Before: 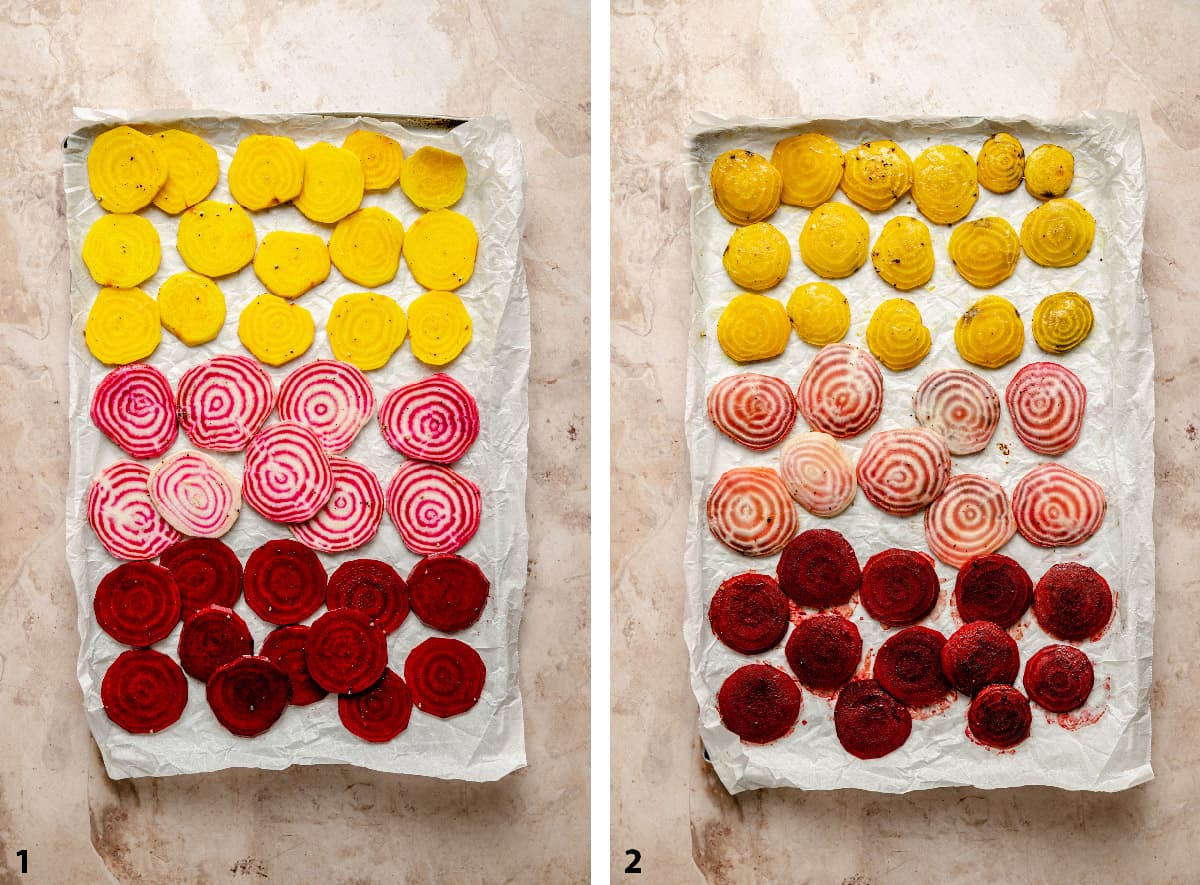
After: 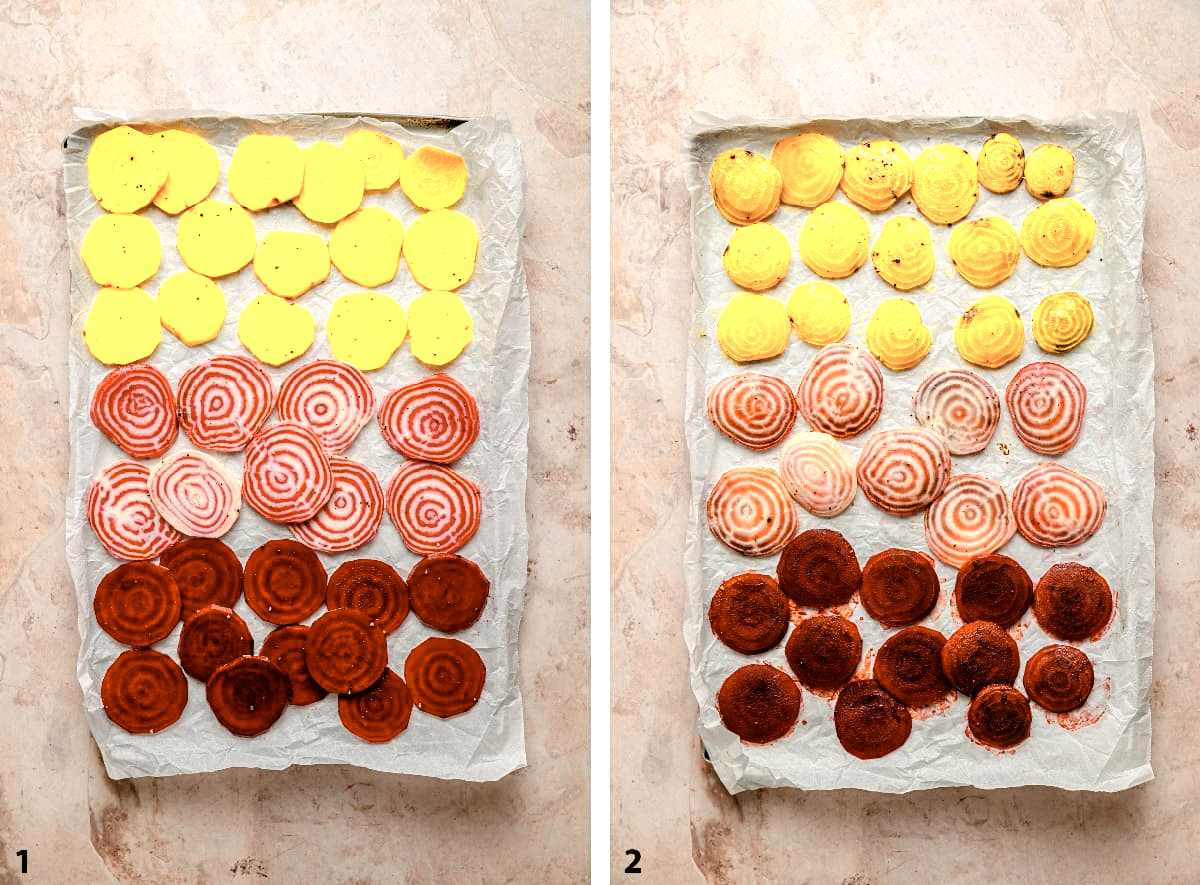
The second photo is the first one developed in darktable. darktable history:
color zones: curves: ch0 [(0.018, 0.548) (0.197, 0.654) (0.425, 0.447) (0.605, 0.658) (0.732, 0.579)]; ch1 [(0.105, 0.531) (0.224, 0.531) (0.386, 0.39) (0.618, 0.456) (0.732, 0.456) (0.956, 0.421)]; ch2 [(0.039, 0.583) (0.215, 0.465) (0.399, 0.544) (0.465, 0.548) (0.614, 0.447) (0.724, 0.43) (0.882, 0.623) (0.956, 0.632)]
white balance: red 1, blue 1
